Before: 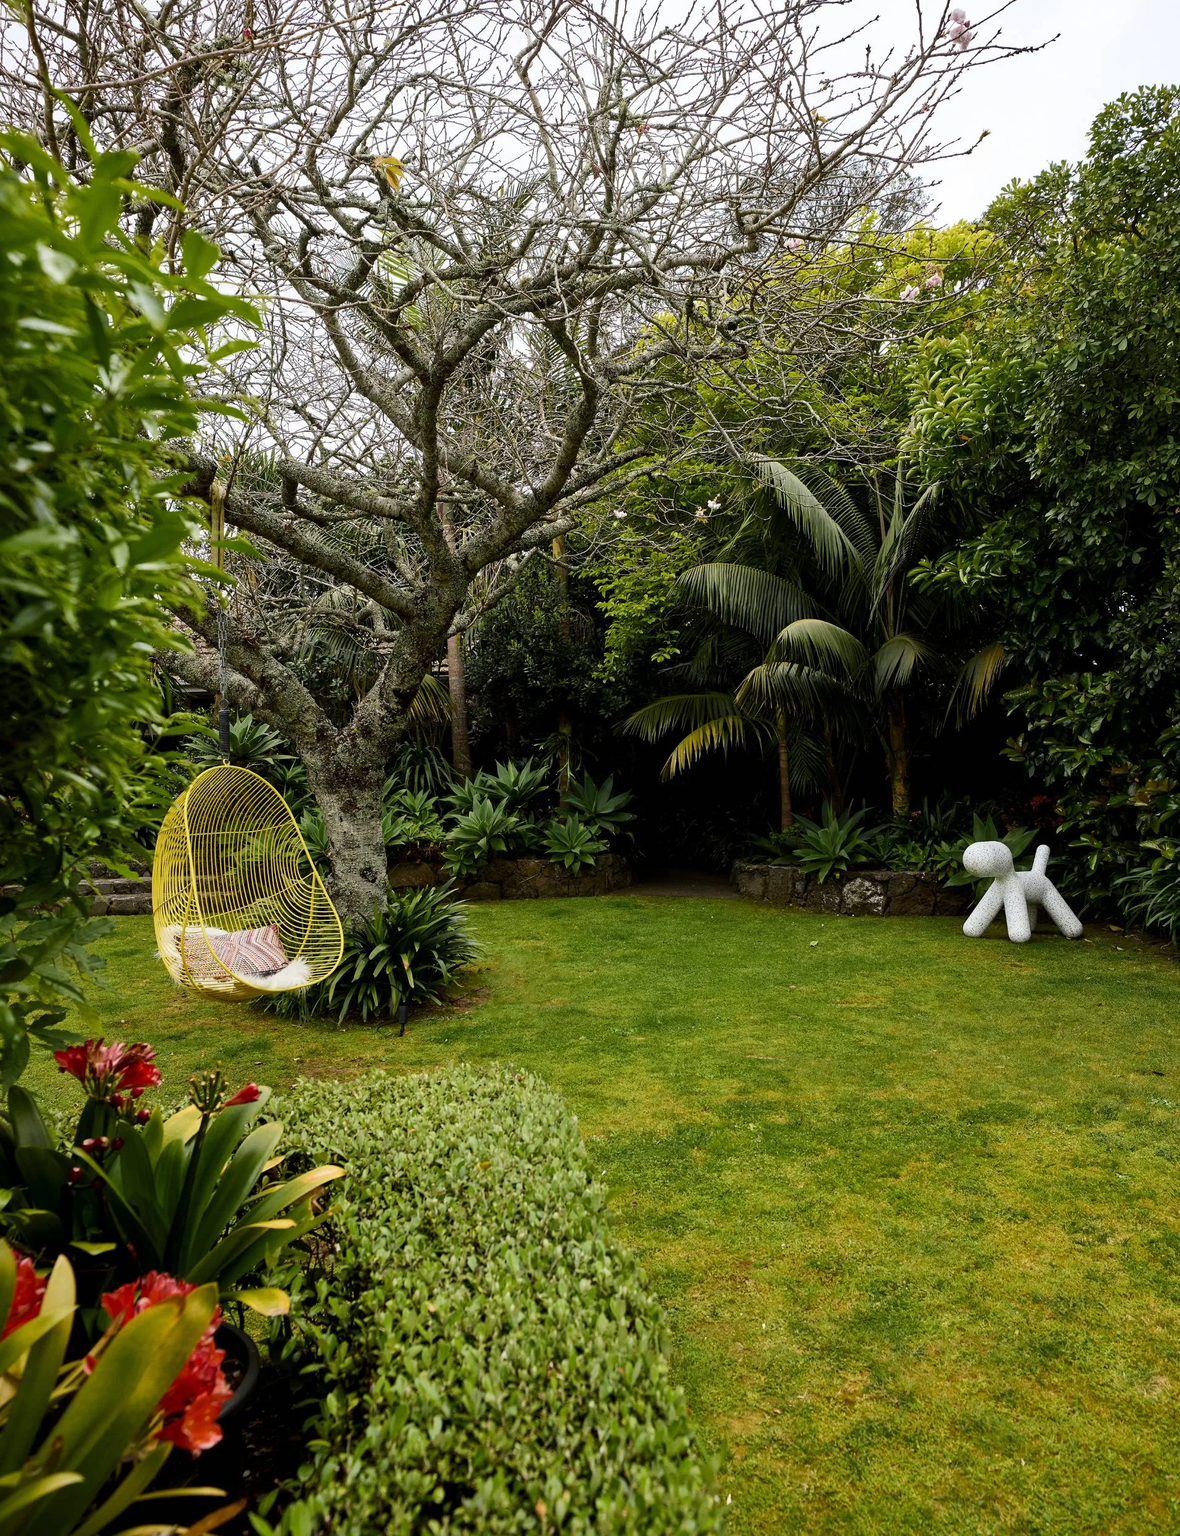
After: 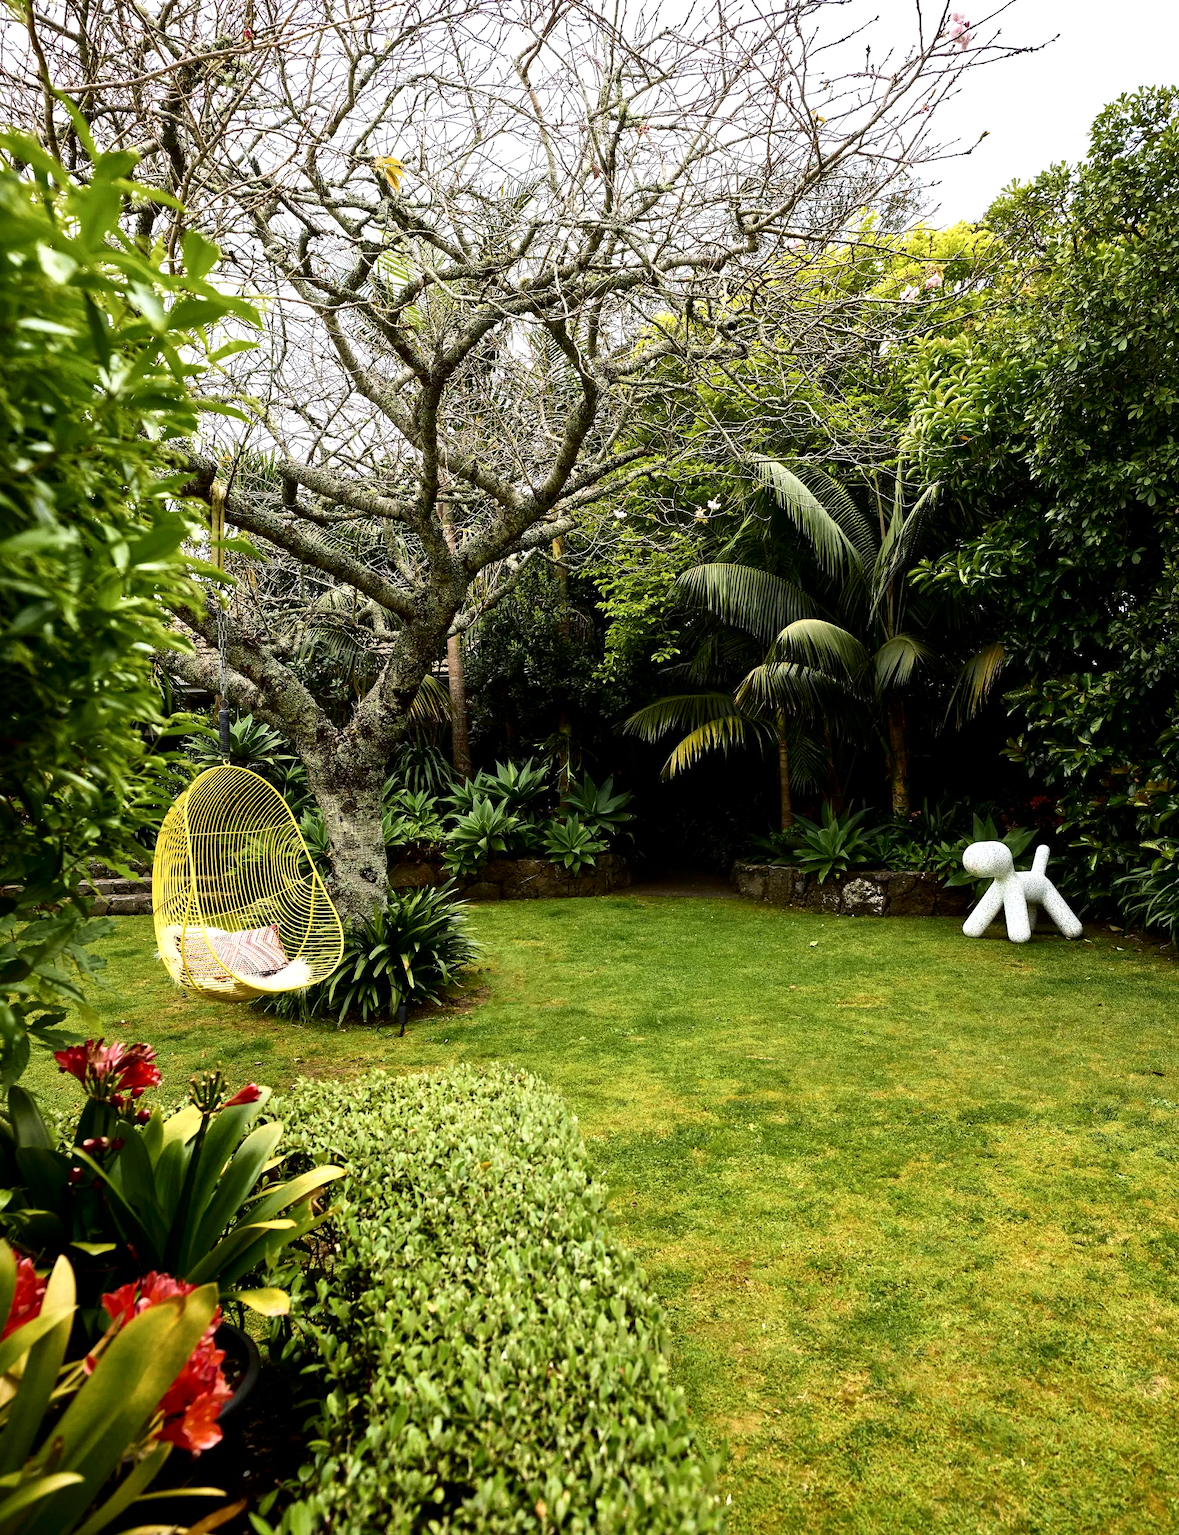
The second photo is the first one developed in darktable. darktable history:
velvia: on, module defaults
exposure: black level correction 0.001, exposure 0.499 EV, compensate exposure bias true, compensate highlight preservation false
tone curve: curves: ch0 [(0, 0) (0.003, 0.002) (0.011, 0.006) (0.025, 0.014) (0.044, 0.025) (0.069, 0.039) (0.1, 0.056) (0.136, 0.086) (0.177, 0.129) (0.224, 0.183) (0.277, 0.247) (0.335, 0.318) (0.399, 0.395) (0.468, 0.48) (0.543, 0.571) (0.623, 0.668) (0.709, 0.773) (0.801, 0.873) (0.898, 0.978) (1, 1)], color space Lab, independent channels, preserve colors none
